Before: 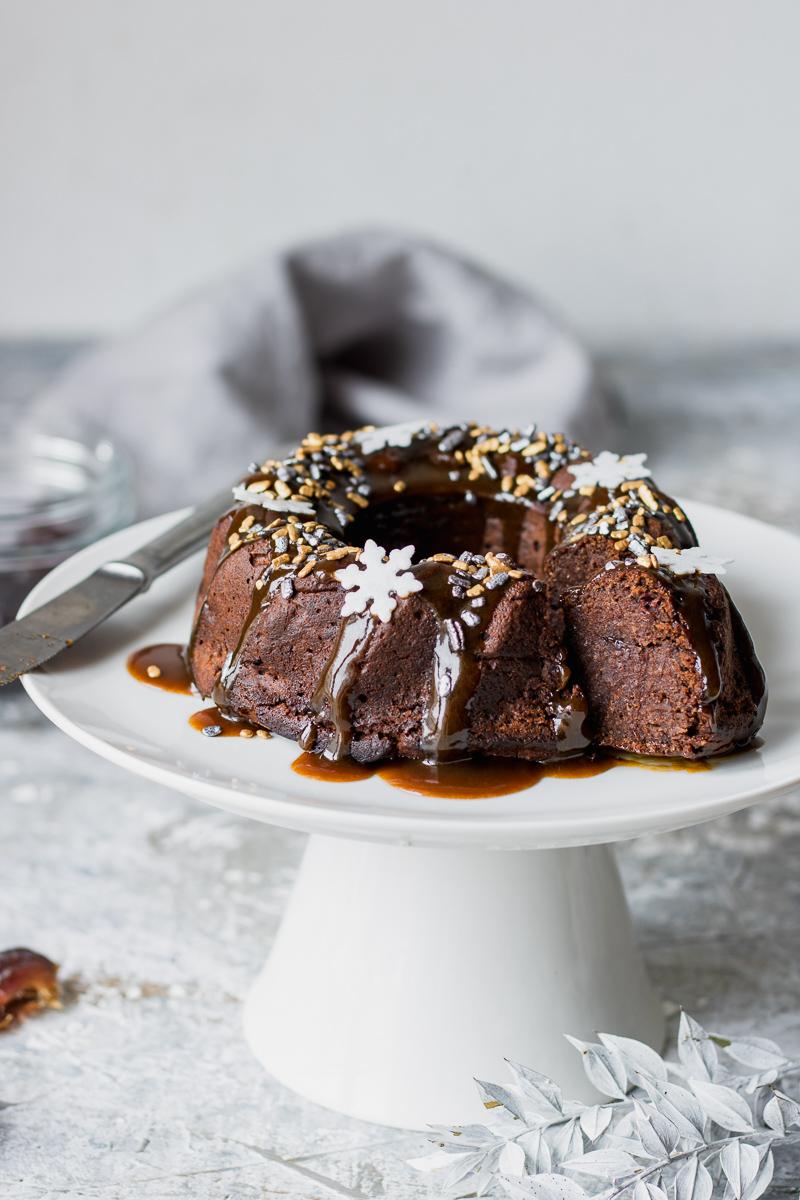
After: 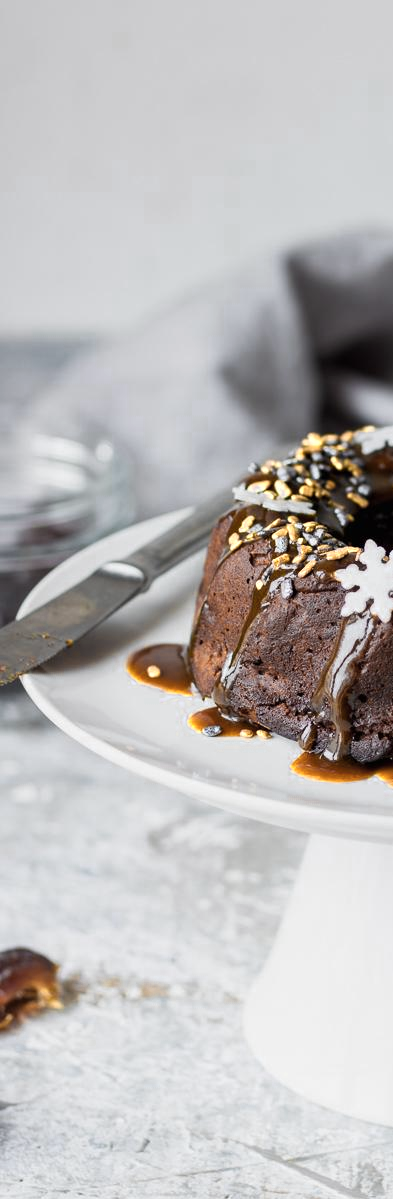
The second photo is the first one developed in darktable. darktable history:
color zones: curves: ch0 [(0.004, 0.306) (0.107, 0.448) (0.252, 0.656) (0.41, 0.398) (0.595, 0.515) (0.768, 0.628)]; ch1 [(0.07, 0.323) (0.151, 0.452) (0.252, 0.608) (0.346, 0.221) (0.463, 0.189) (0.61, 0.368) (0.735, 0.395) (0.921, 0.412)]; ch2 [(0, 0.476) (0.132, 0.512) (0.243, 0.512) (0.397, 0.48) (0.522, 0.376) (0.634, 0.536) (0.761, 0.46)]
crop and rotate: left 0%, top 0%, right 50.845%
